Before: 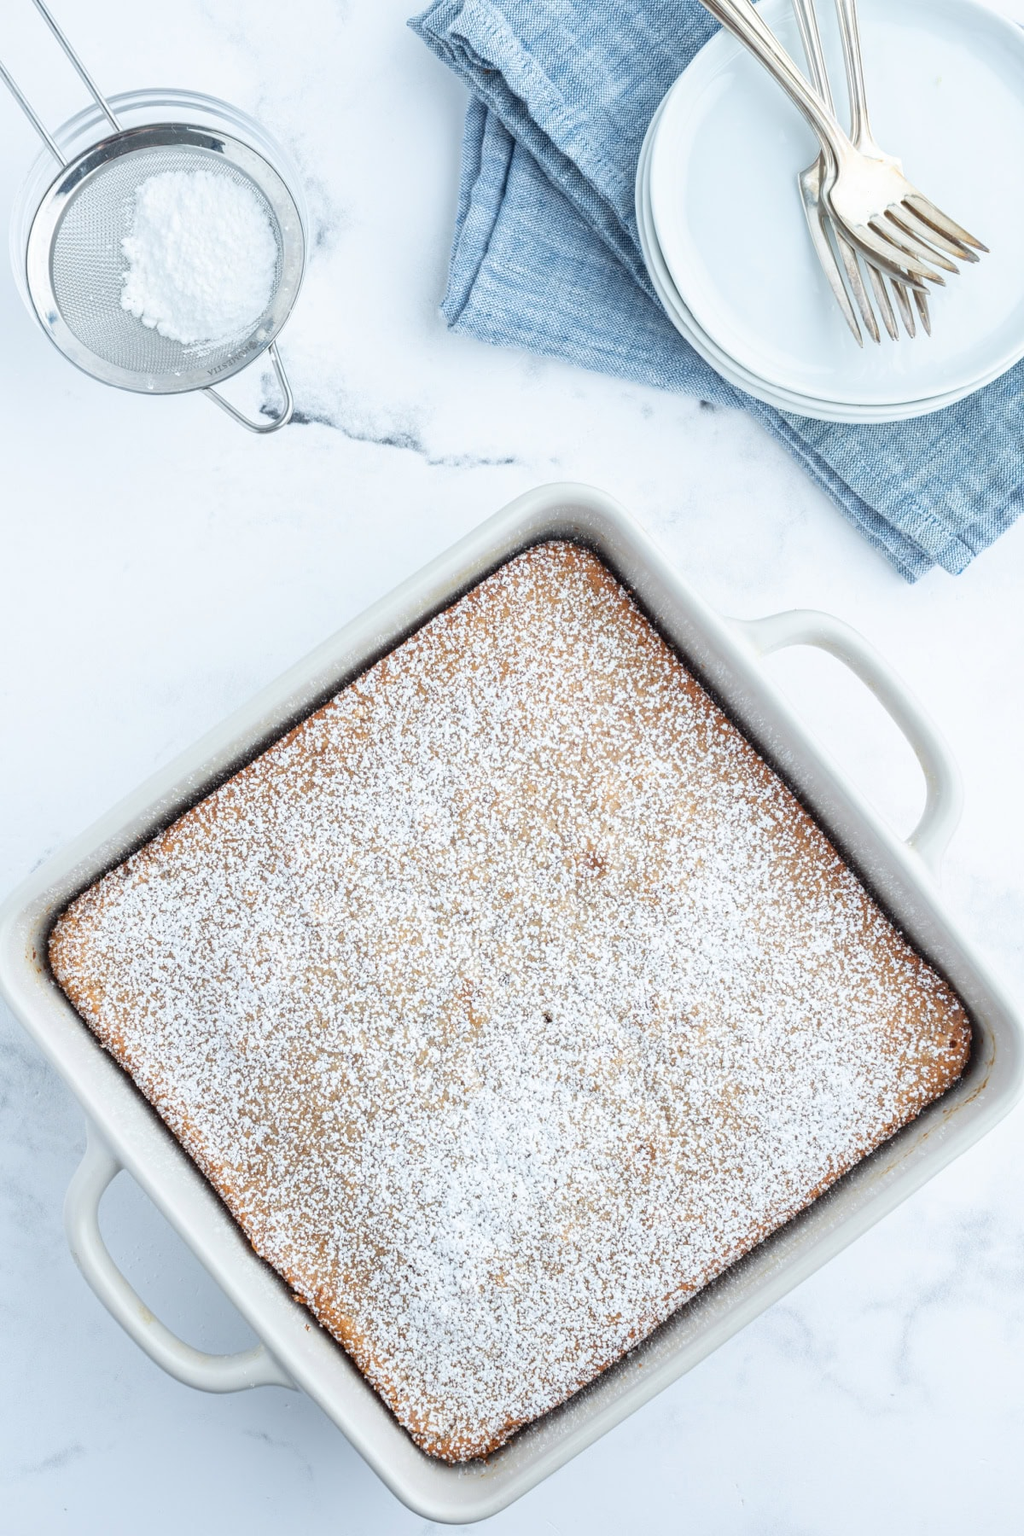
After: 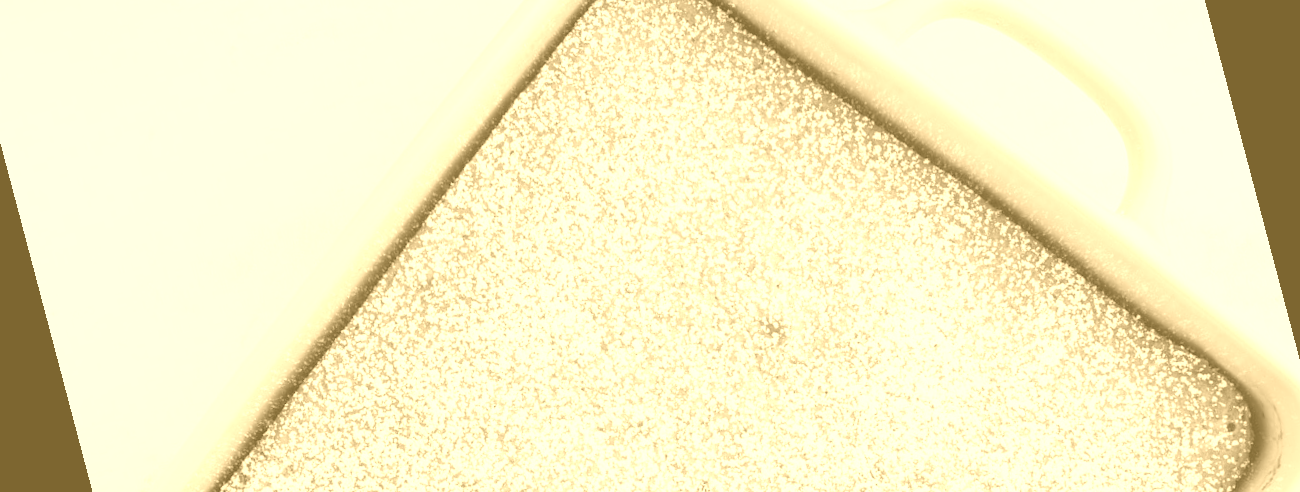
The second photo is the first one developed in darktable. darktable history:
rotate and perspective: rotation -14.8°, crop left 0.1, crop right 0.903, crop top 0.25, crop bottom 0.748
colorize: hue 36°, source mix 100%
crop and rotate: top 26.056%, bottom 25.543%
contrast brightness saturation: contrast -0.28
